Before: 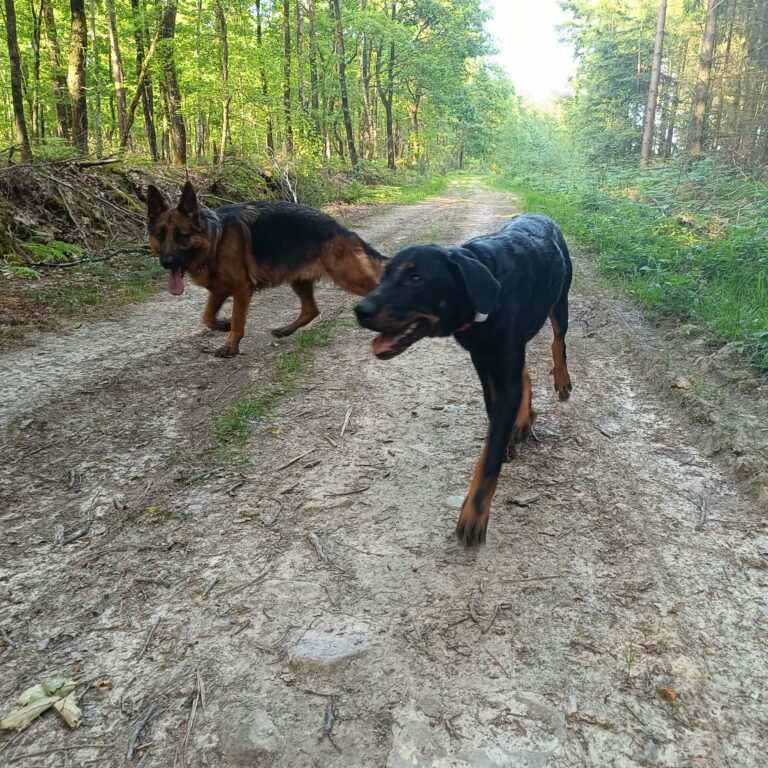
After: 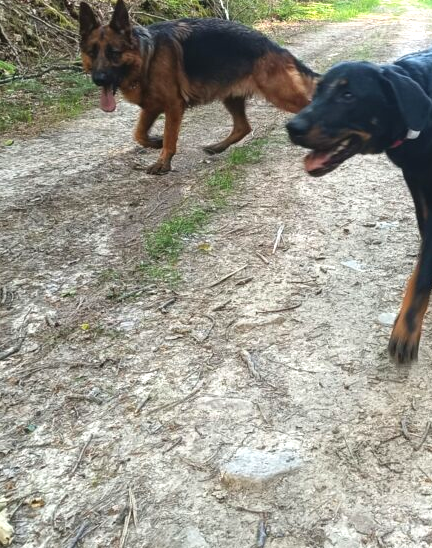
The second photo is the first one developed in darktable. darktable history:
exposure: black level correction -0.002, exposure 0.708 EV, compensate exposure bias true, compensate highlight preservation false
crop: left 8.966%, top 23.852%, right 34.699%, bottom 4.703%
